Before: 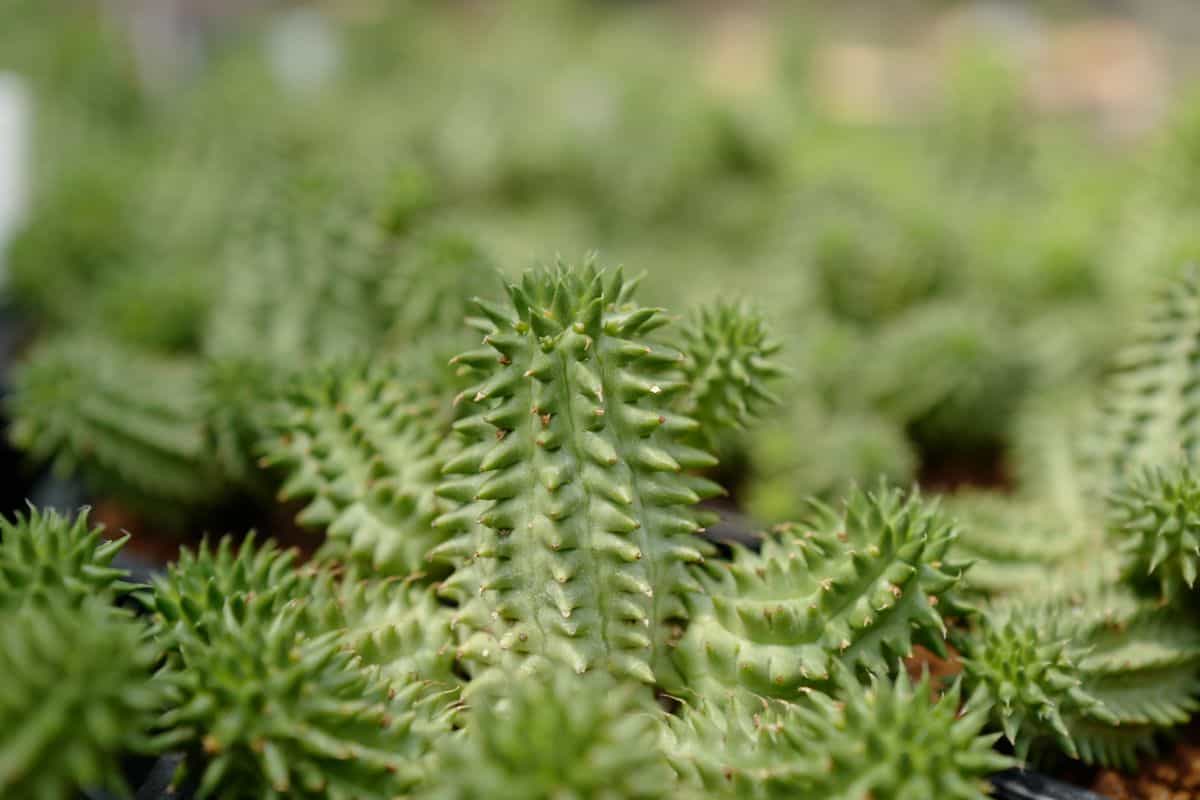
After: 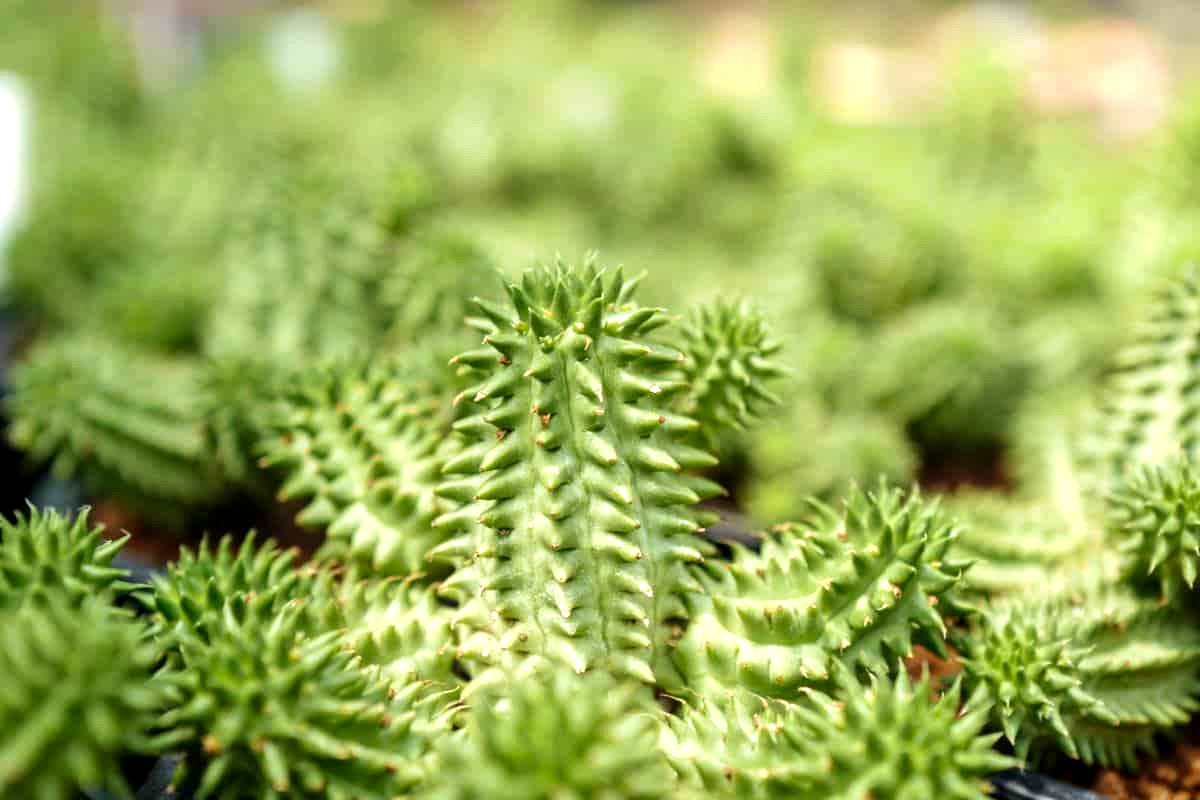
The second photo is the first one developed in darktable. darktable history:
local contrast: on, module defaults
velvia: strength 36.57%
levels: levels [0, 0.394, 0.787]
